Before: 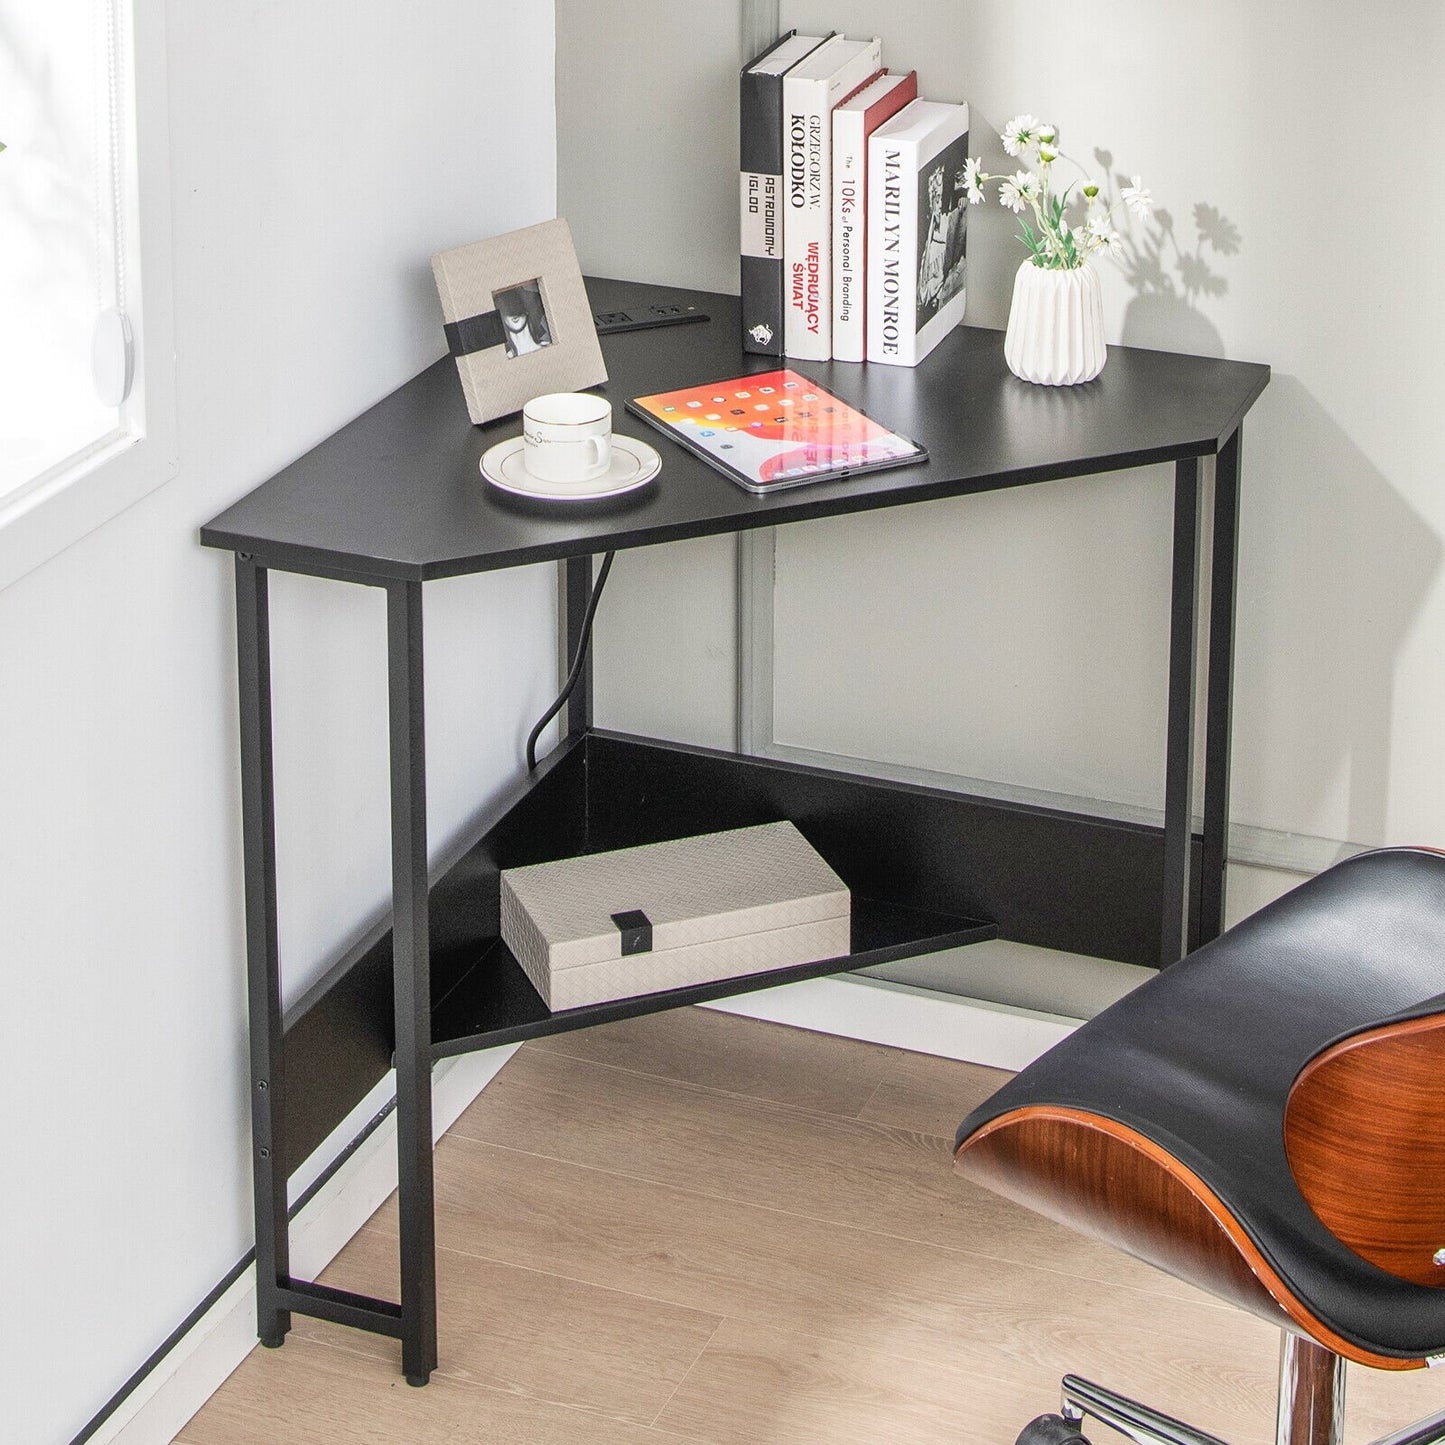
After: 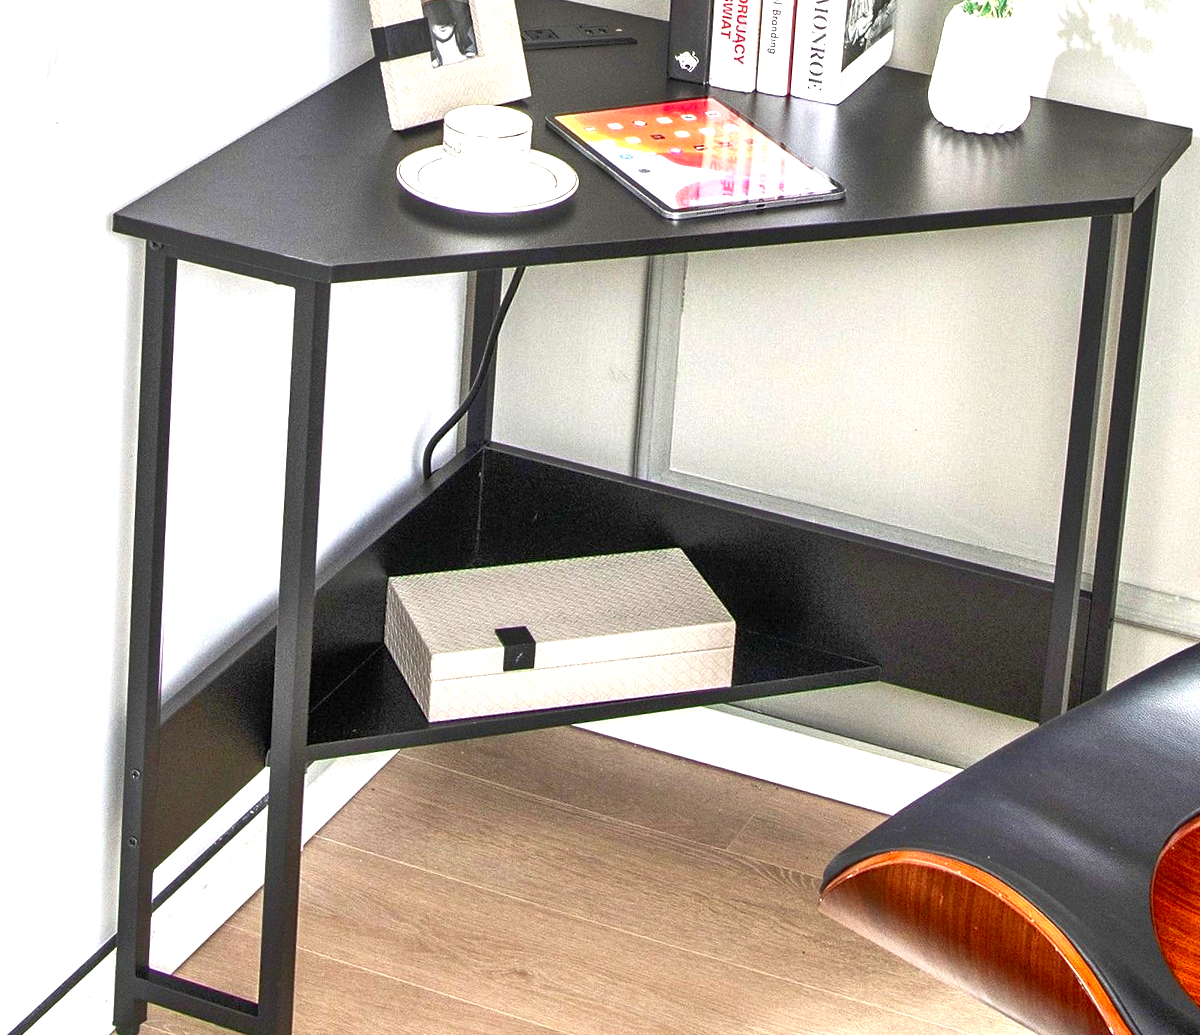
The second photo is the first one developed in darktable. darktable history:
contrast brightness saturation: brightness -0.246, saturation 0.204
exposure: exposure 0.94 EV, compensate highlight preservation false
crop and rotate: angle -4.11°, left 9.886%, top 21.175%, right 12.373%, bottom 11.795%
tone equalizer: -7 EV 0.155 EV, -6 EV 0.608 EV, -5 EV 1.14 EV, -4 EV 1.33 EV, -3 EV 1.16 EV, -2 EV 0.6 EV, -1 EV 0.156 EV
